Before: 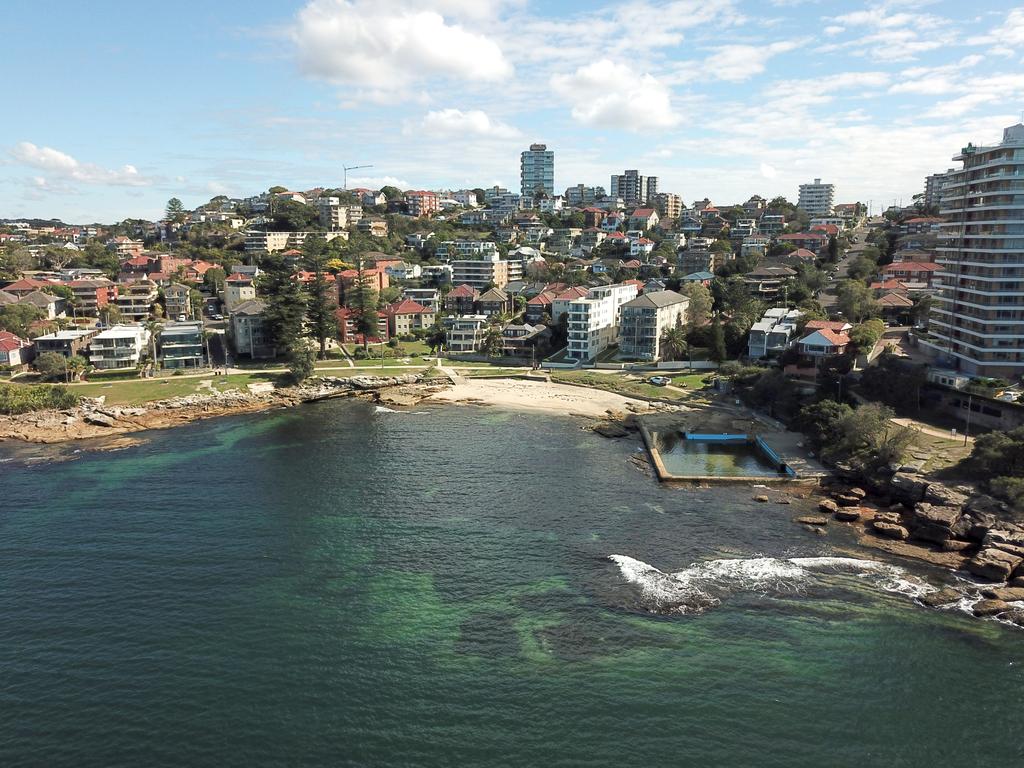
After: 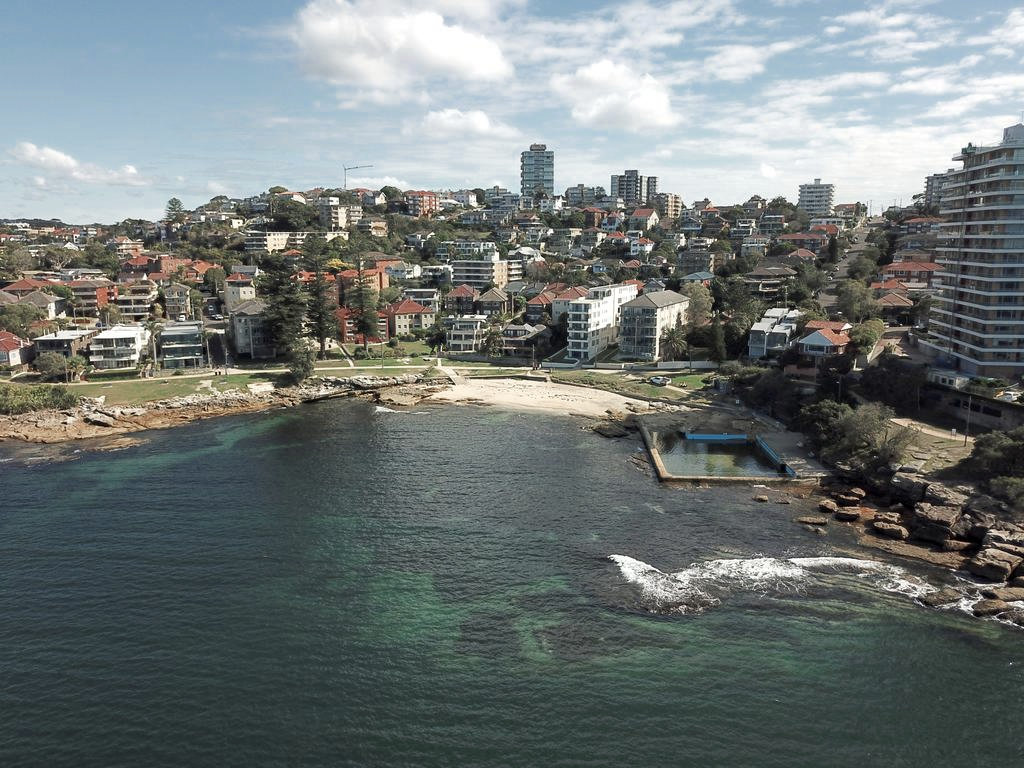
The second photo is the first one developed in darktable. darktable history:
tone equalizer: on, module defaults
color zones: curves: ch0 [(0, 0.5) (0.125, 0.4) (0.25, 0.5) (0.375, 0.4) (0.5, 0.4) (0.625, 0.35) (0.75, 0.35) (0.875, 0.5)]; ch1 [(0, 0.35) (0.125, 0.45) (0.25, 0.35) (0.375, 0.35) (0.5, 0.35) (0.625, 0.35) (0.75, 0.45) (0.875, 0.35)]; ch2 [(0, 0.6) (0.125, 0.5) (0.25, 0.5) (0.375, 0.6) (0.5, 0.6) (0.625, 0.5) (0.75, 0.5) (0.875, 0.5)]
local contrast: mode bilateral grid, contrast 20, coarseness 50, detail 102%, midtone range 0.2
